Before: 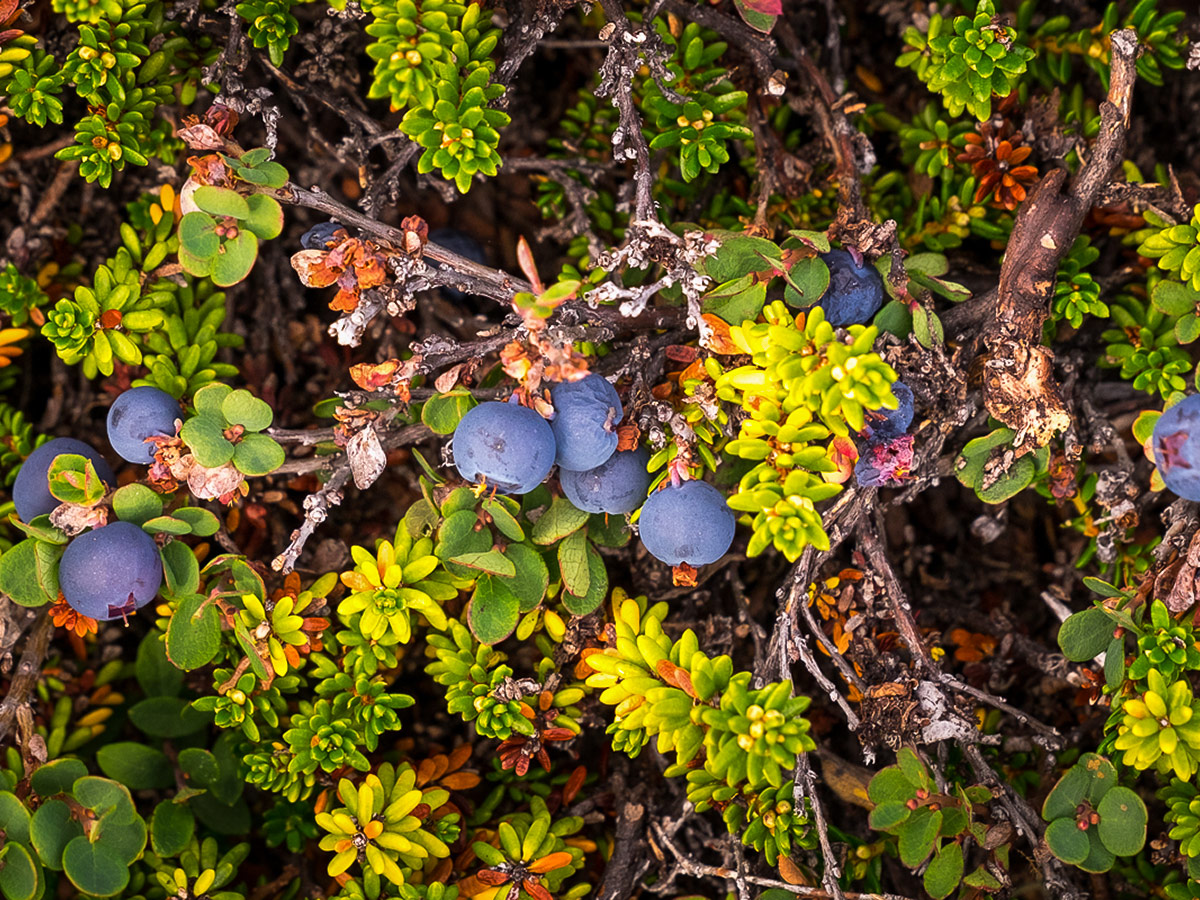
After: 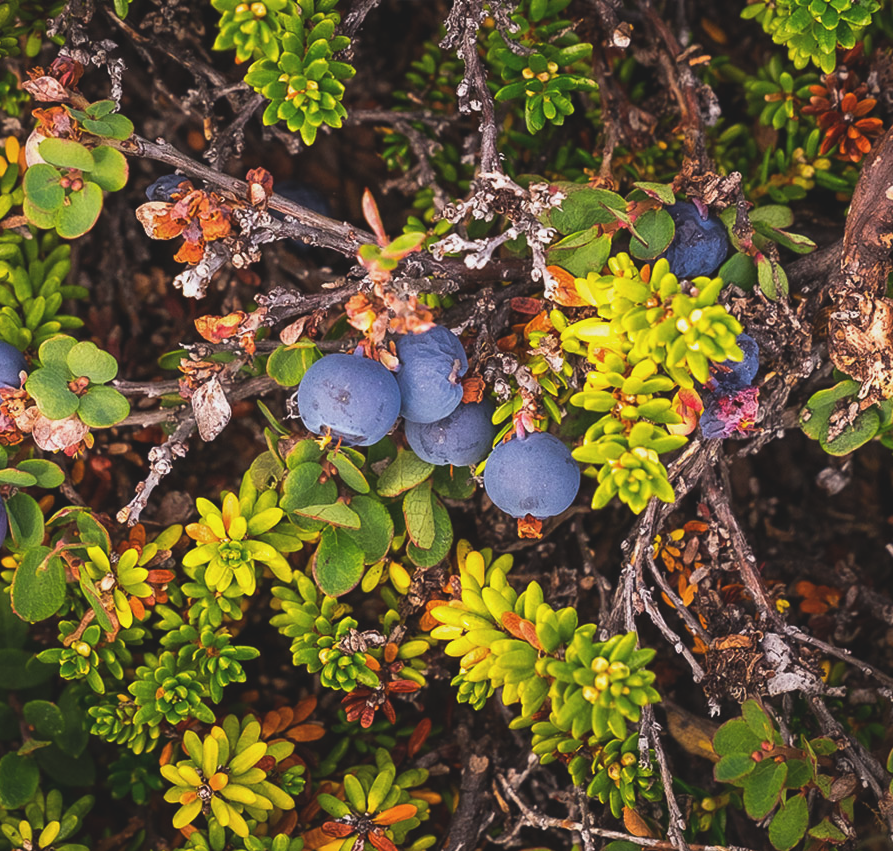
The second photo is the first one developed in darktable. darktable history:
crop and rotate: left 12.993%, top 5.398%, right 12.578%
exposure: black level correction -0.012, exposure -0.186 EV, compensate exposure bias true, compensate highlight preservation false
